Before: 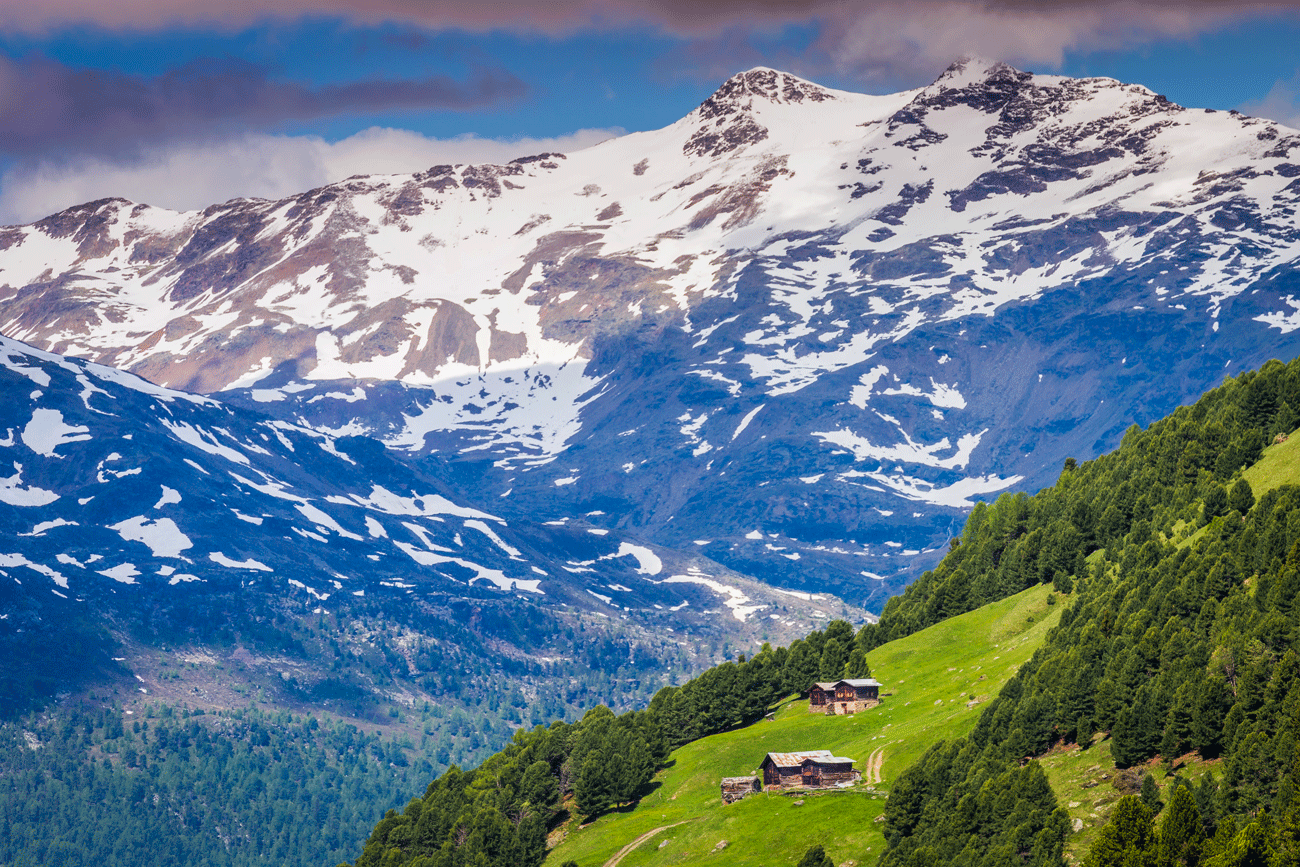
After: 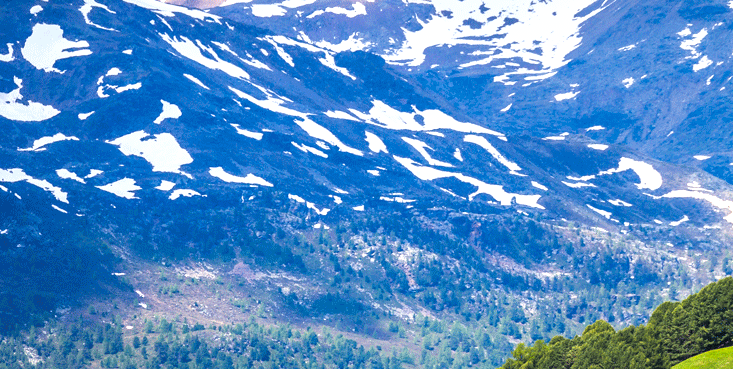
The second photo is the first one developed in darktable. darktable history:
exposure: black level correction 0, exposure 0.7 EV, compensate highlight preservation false
crop: top 44.483%, right 43.593%, bottom 12.892%
